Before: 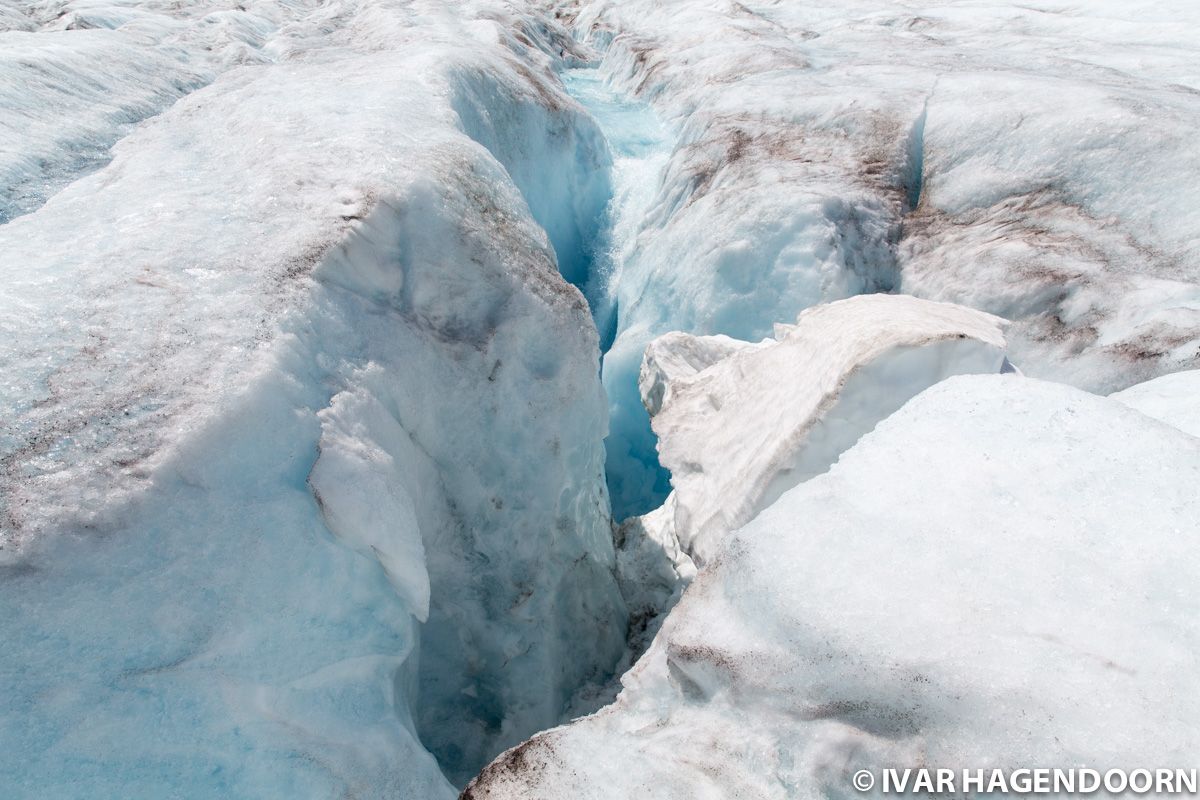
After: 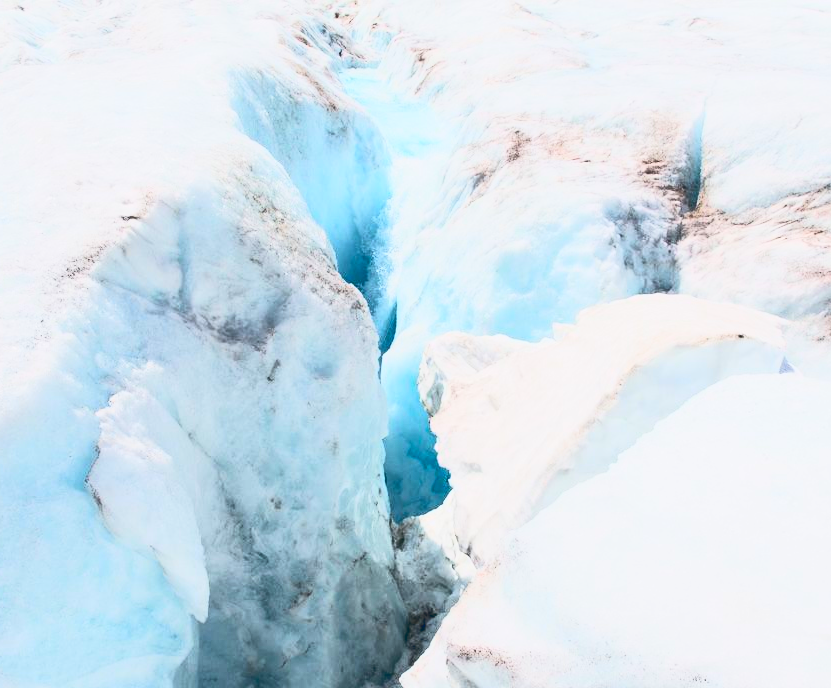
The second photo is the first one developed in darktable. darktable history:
tone curve: curves: ch0 [(0, 0.098) (0.262, 0.324) (0.421, 0.59) (0.54, 0.803) (0.725, 0.922) (0.99, 0.974)], color space Lab, linked channels, preserve colors none
crop: left 18.479%, right 12.2%, bottom 13.971%
